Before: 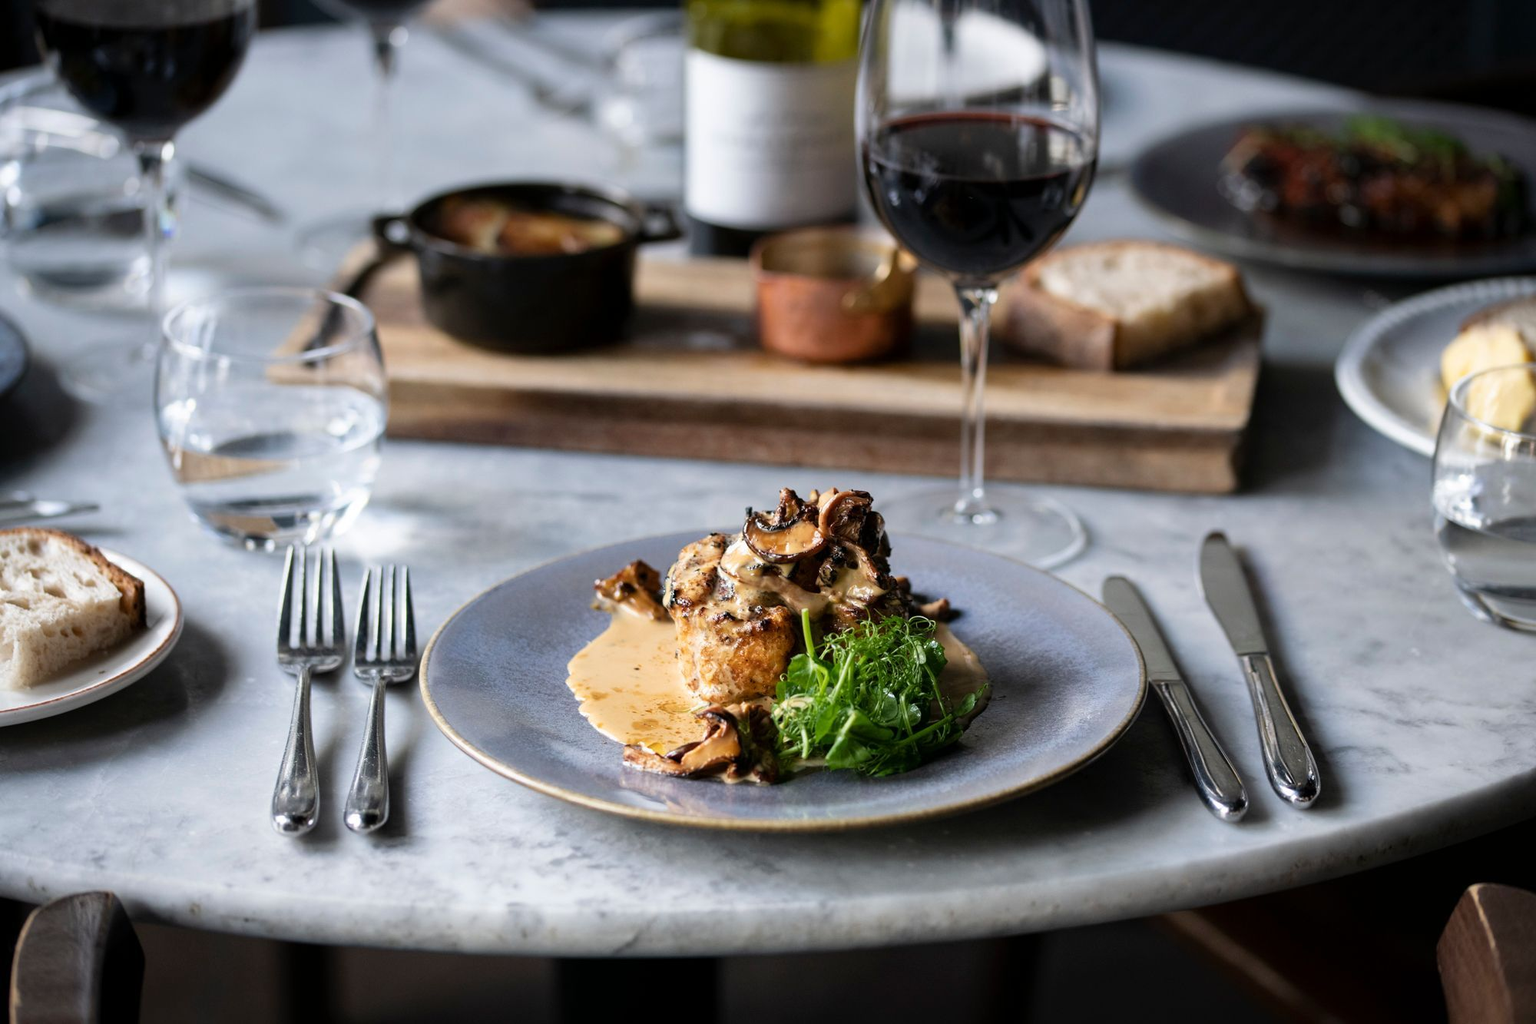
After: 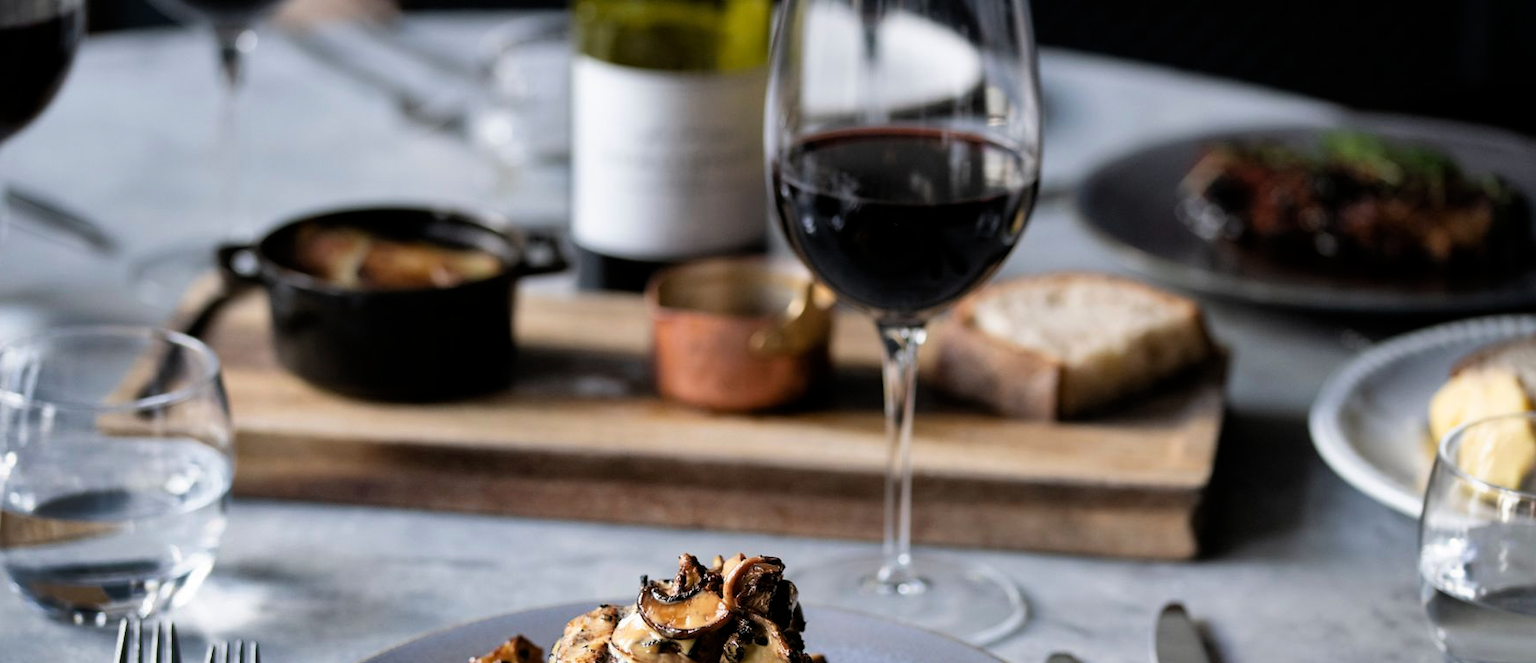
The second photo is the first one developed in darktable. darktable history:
filmic rgb: middle gray luminance 18.42%, black relative exposure -11.45 EV, white relative exposure 2.55 EV, threshold 6 EV, target black luminance 0%, hardness 8.41, latitude 99%, contrast 1.084, shadows ↔ highlights balance 0.505%, add noise in highlights 0, preserve chrominance max RGB, color science v3 (2019), use custom middle-gray values true, iterations of high-quality reconstruction 0, contrast in highlights soft, enable highlight reconstruction true
shadows and highlights: shadows 24.5, highlights -78.15, soften with gaussian
levels: mode automatic
crop and rotate: left 11.812%, bottom 42.776%
